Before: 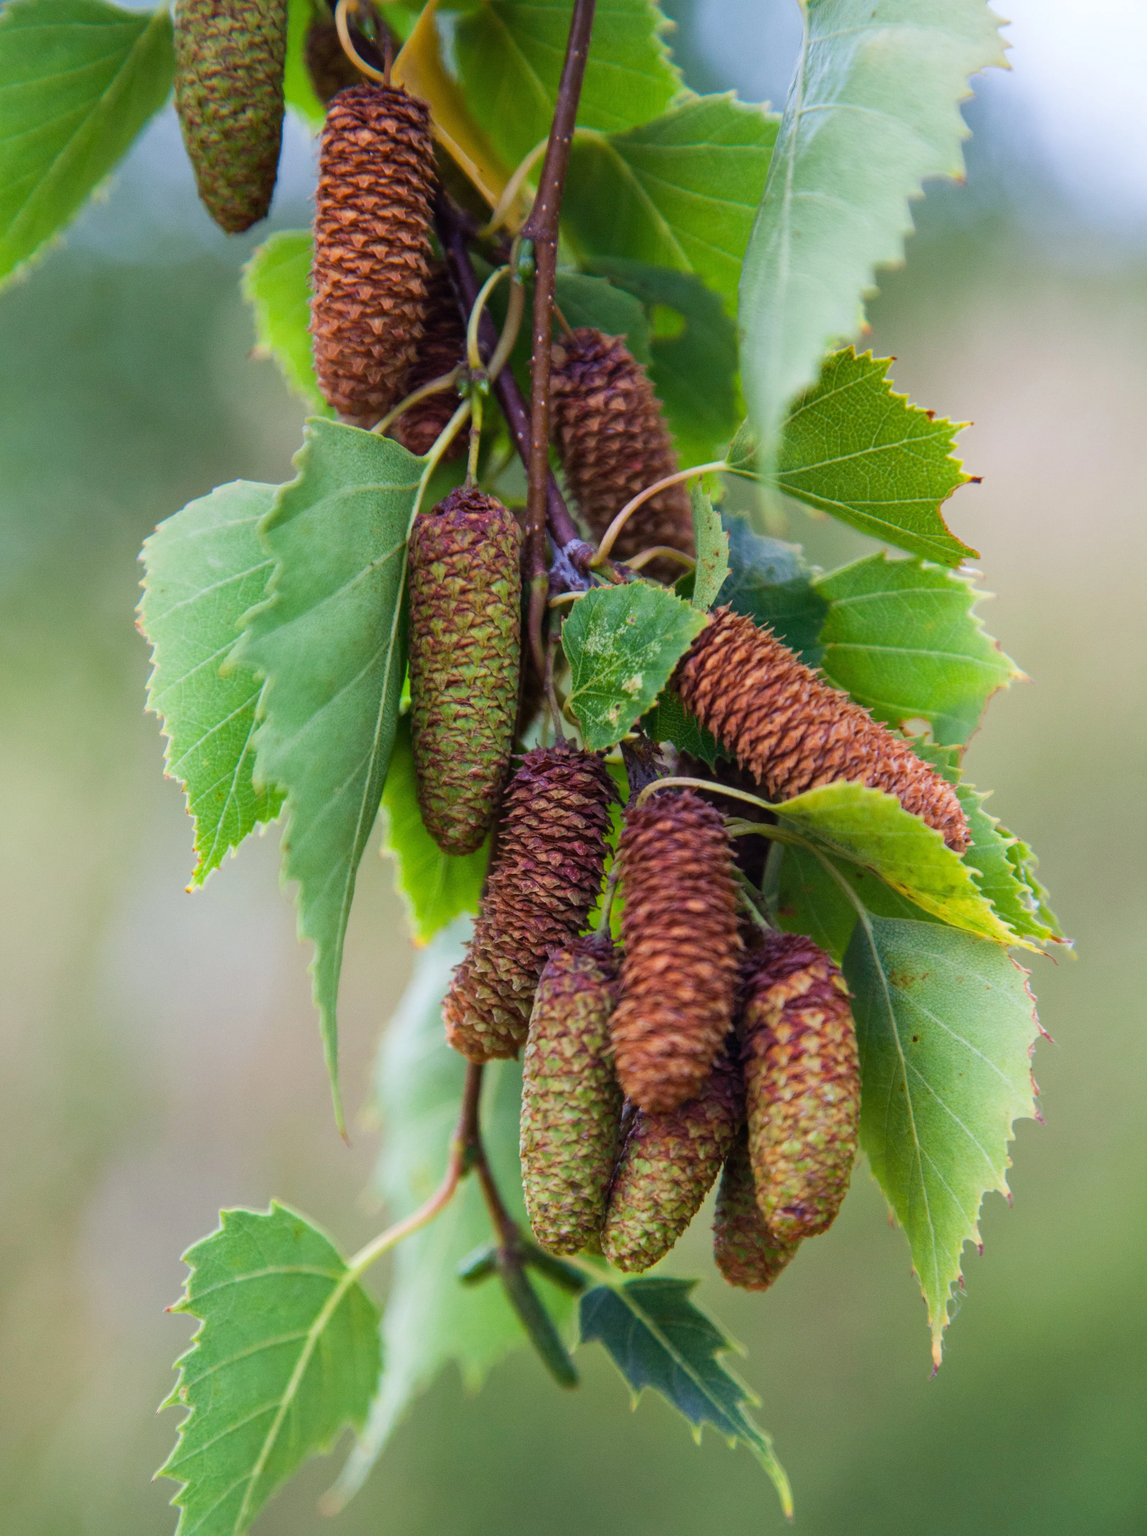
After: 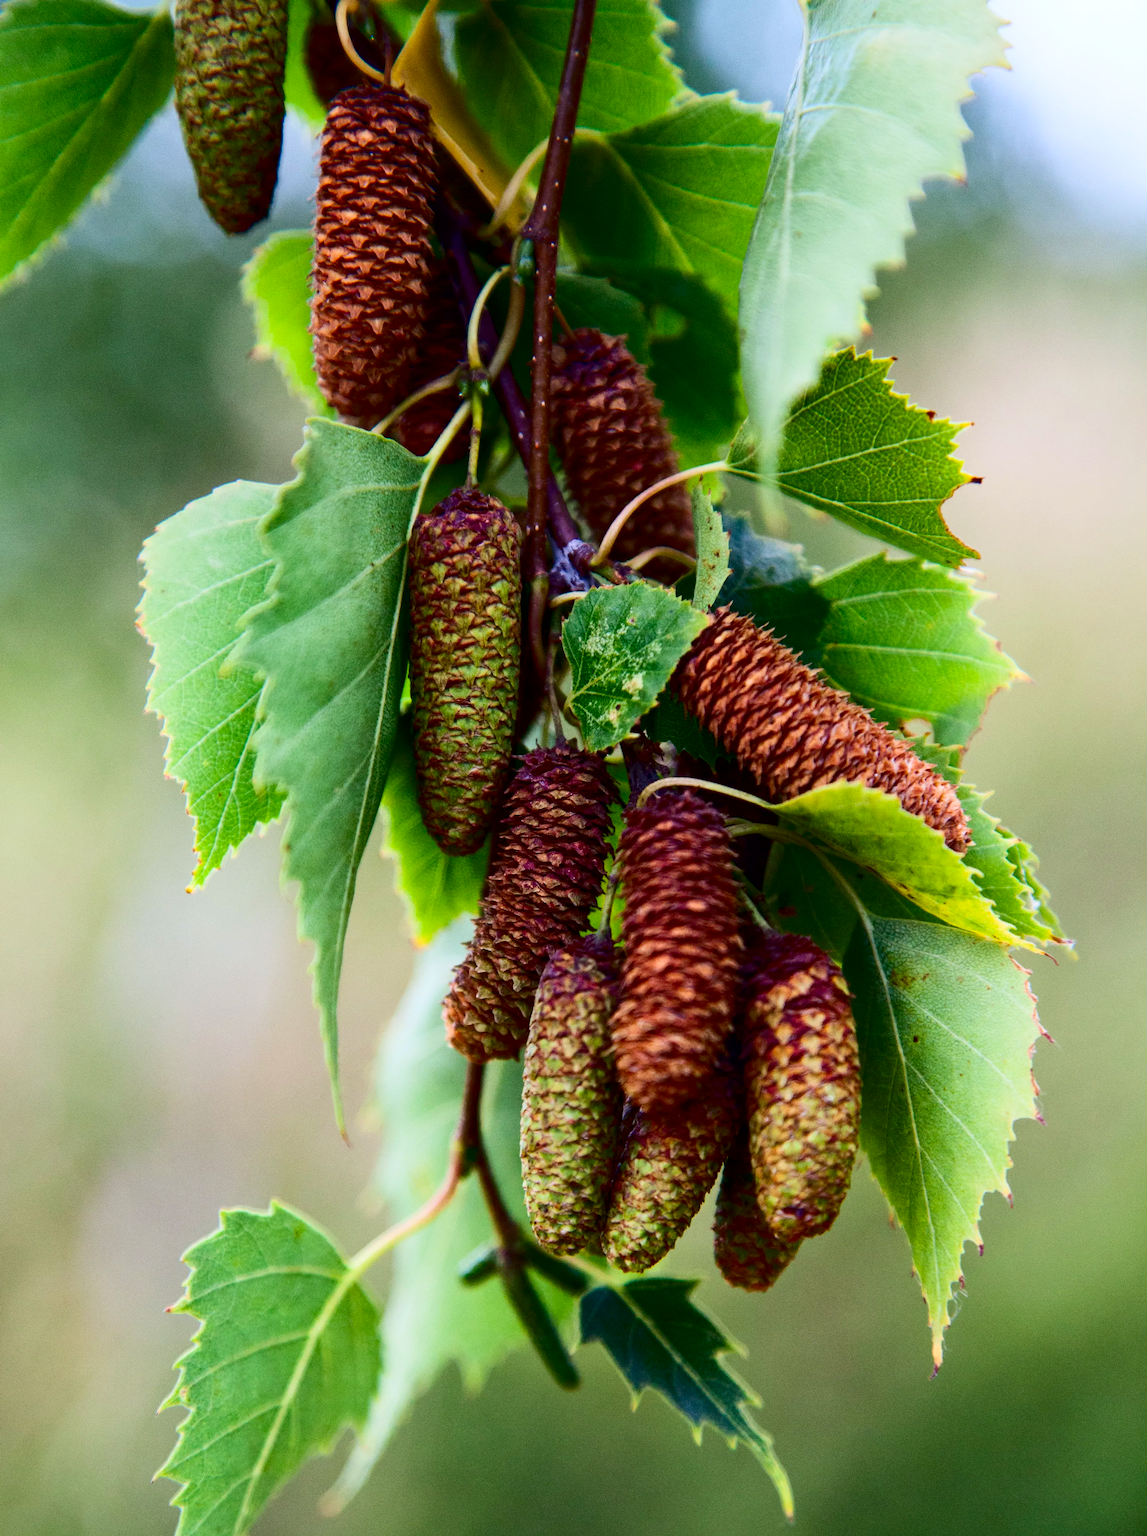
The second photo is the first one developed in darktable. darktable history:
contrast brightness saturation: contrast 0.301, brightness -0.073, saturation 0.167
exposure: black level correction 0.011, compensate highlight preservation false
